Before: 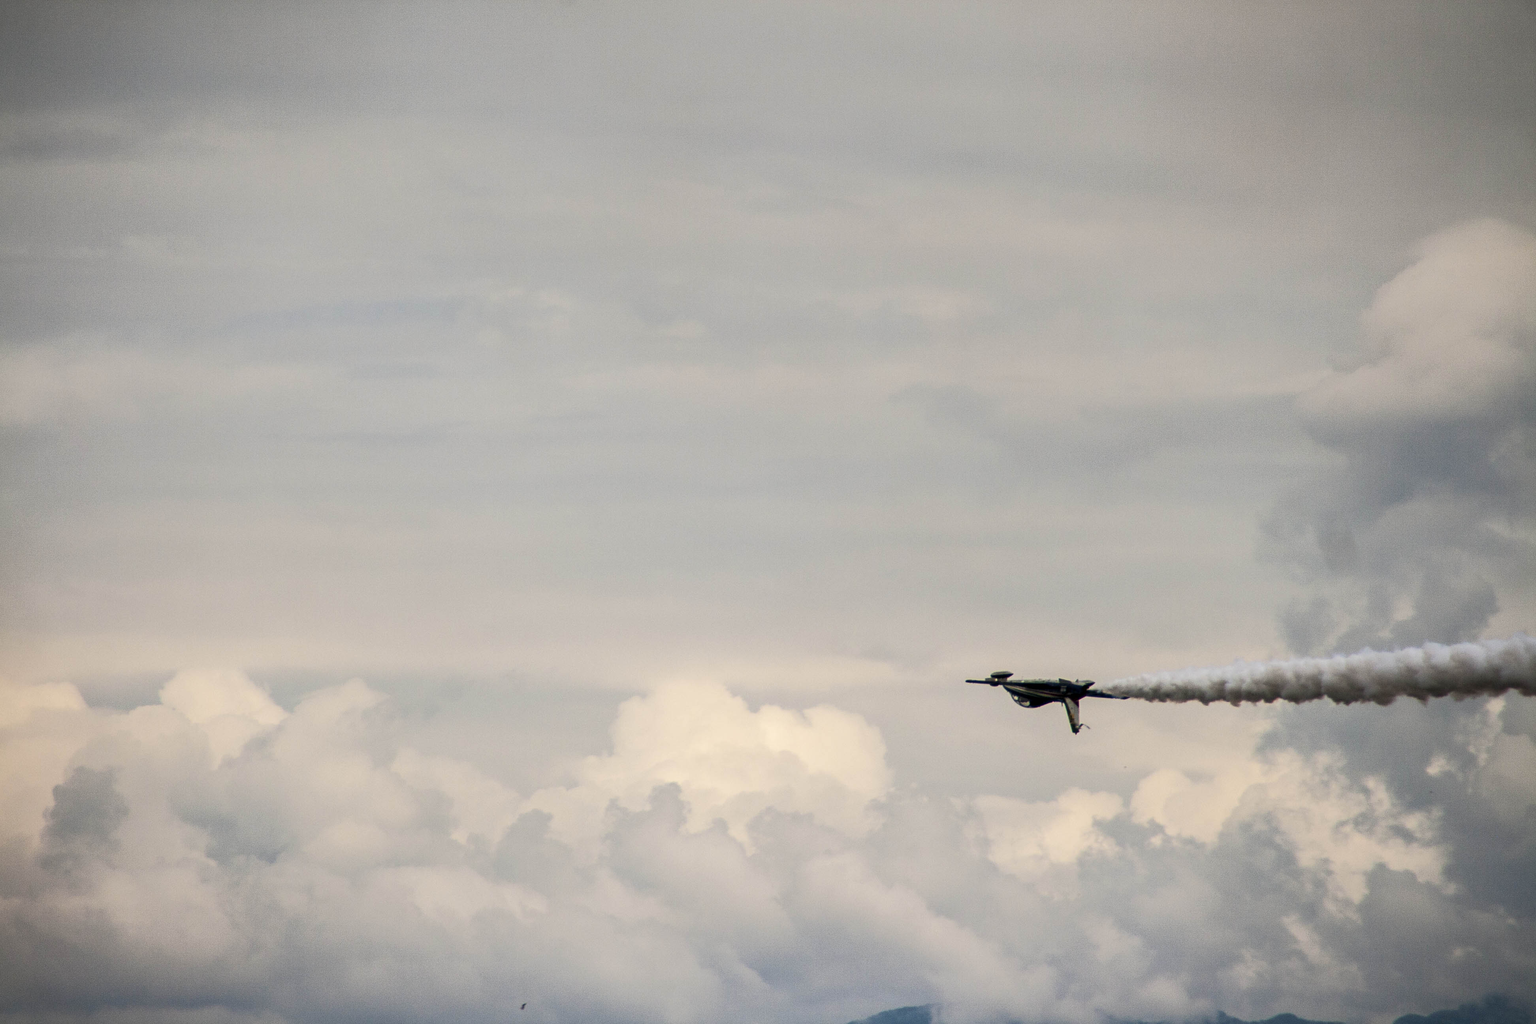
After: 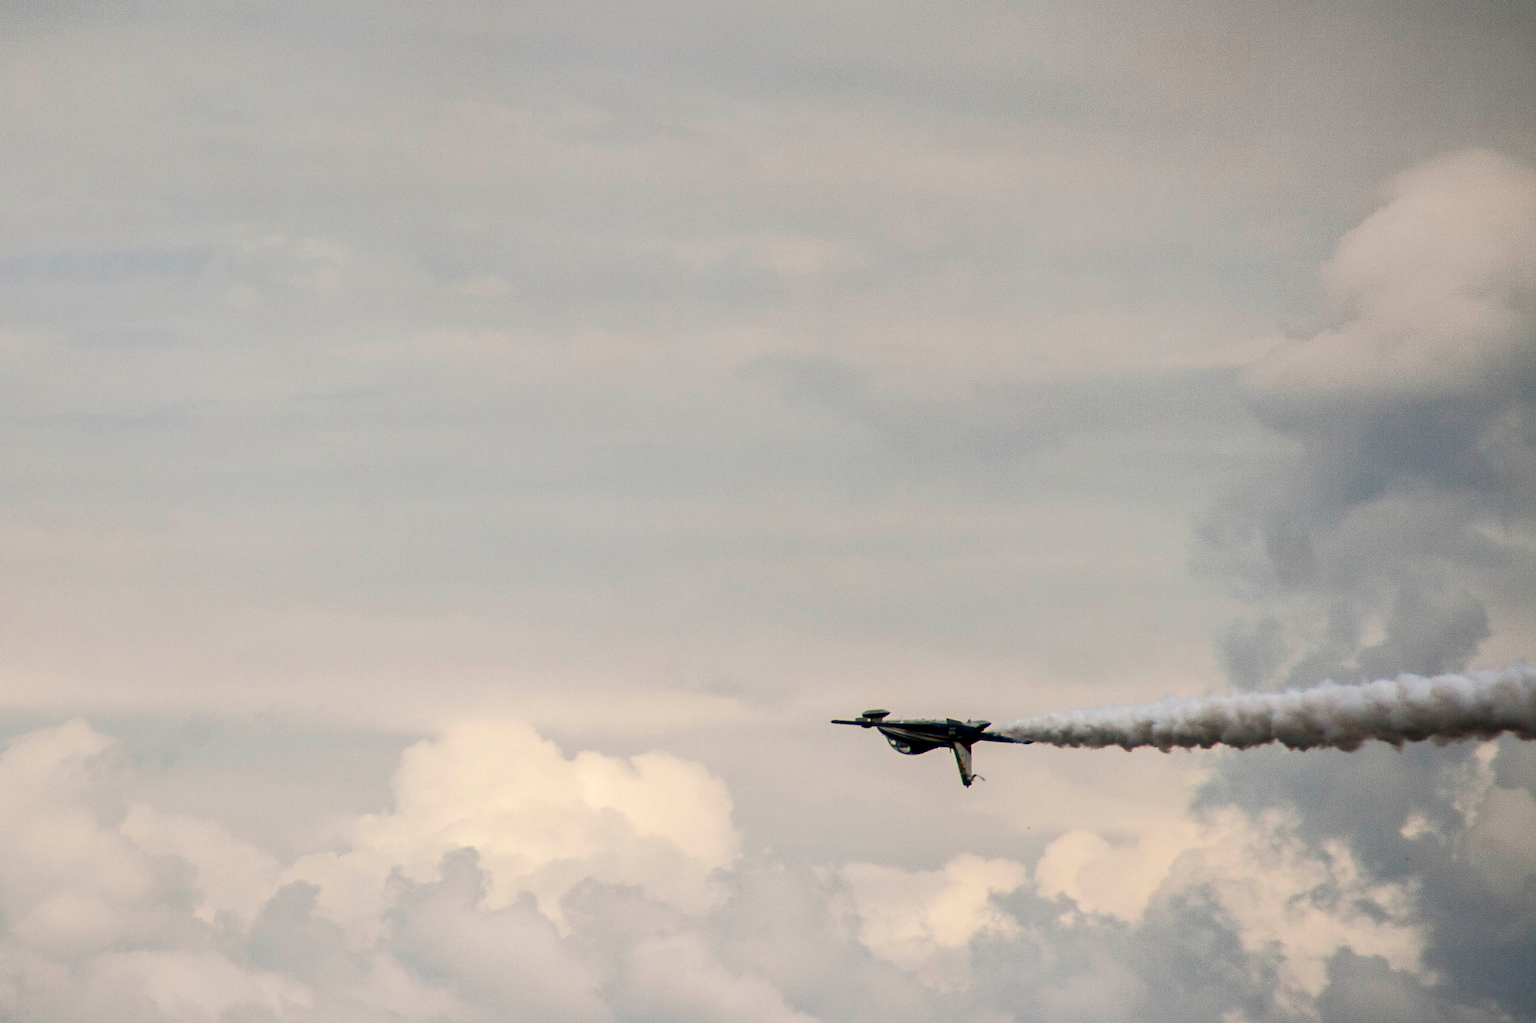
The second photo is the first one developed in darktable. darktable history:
rotate and perspective: crop left 0, crop top 0
crop: left 19.159%, top 9.58%, bottom 9.58%
